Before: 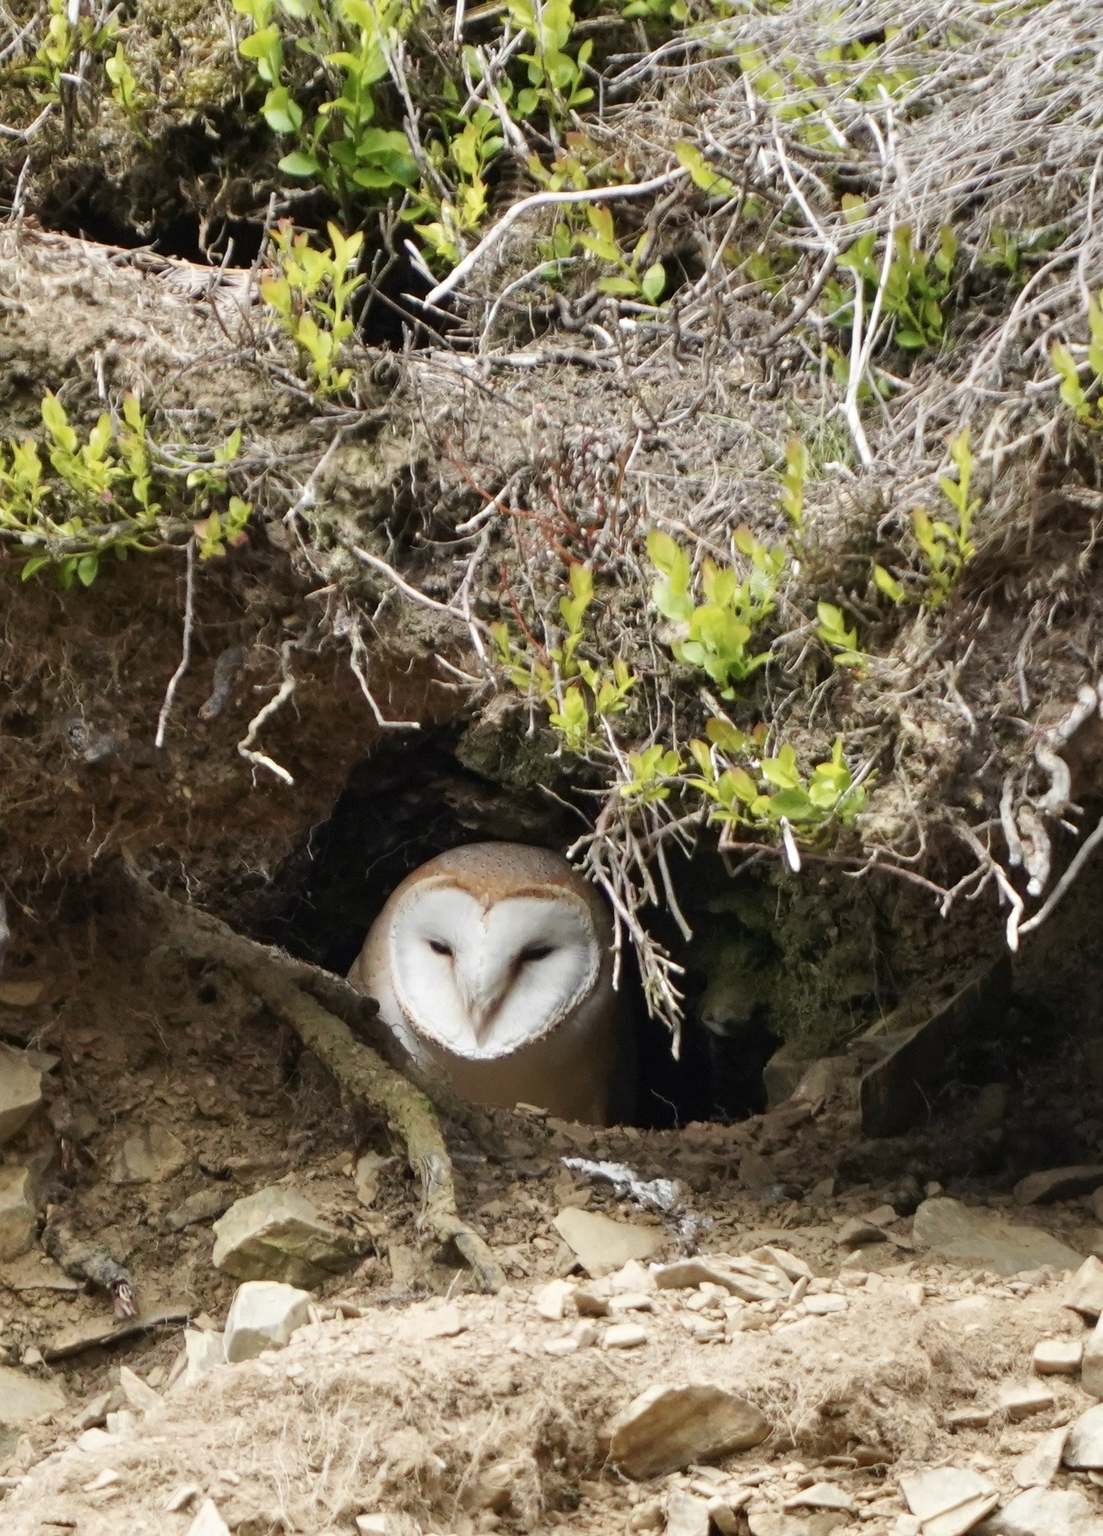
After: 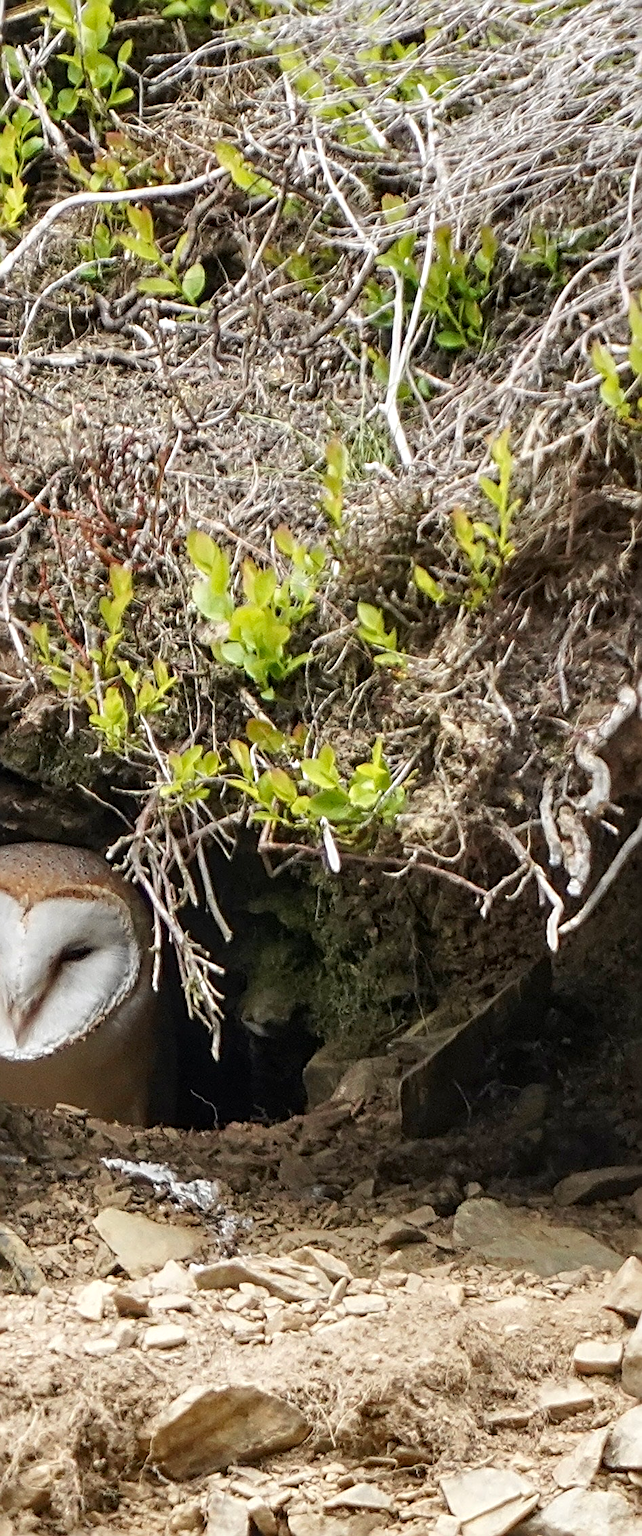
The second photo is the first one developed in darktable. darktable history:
sharpen: radius 3.029, amount 0.766
local contrast: on, module defaults
crop: left 41.802%
